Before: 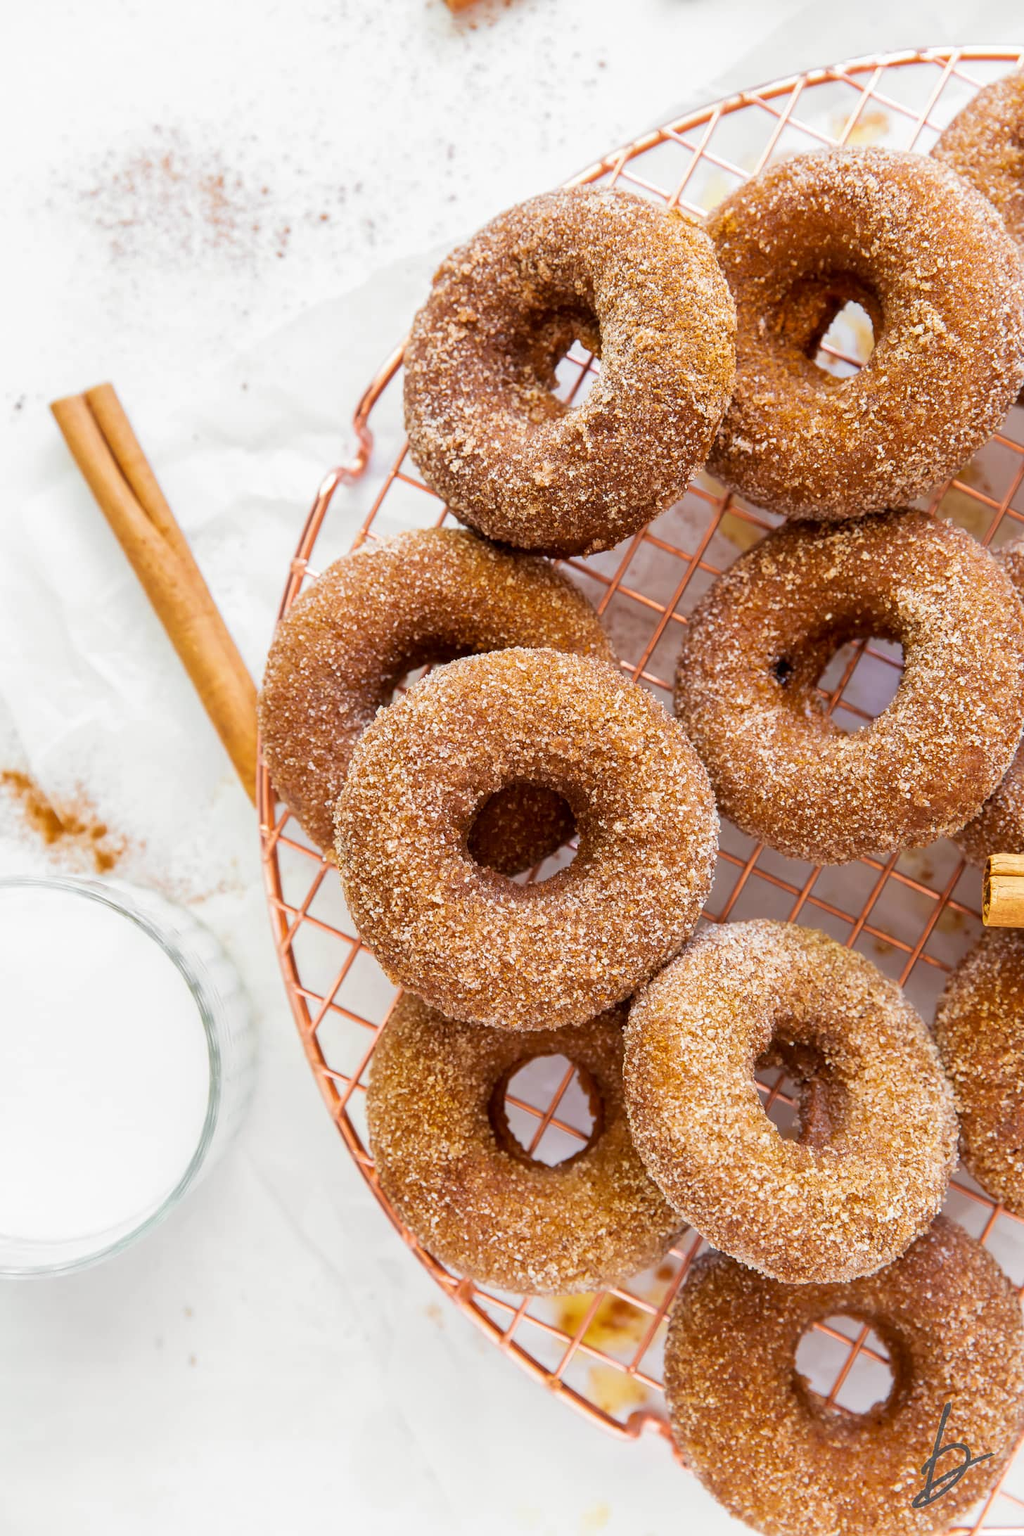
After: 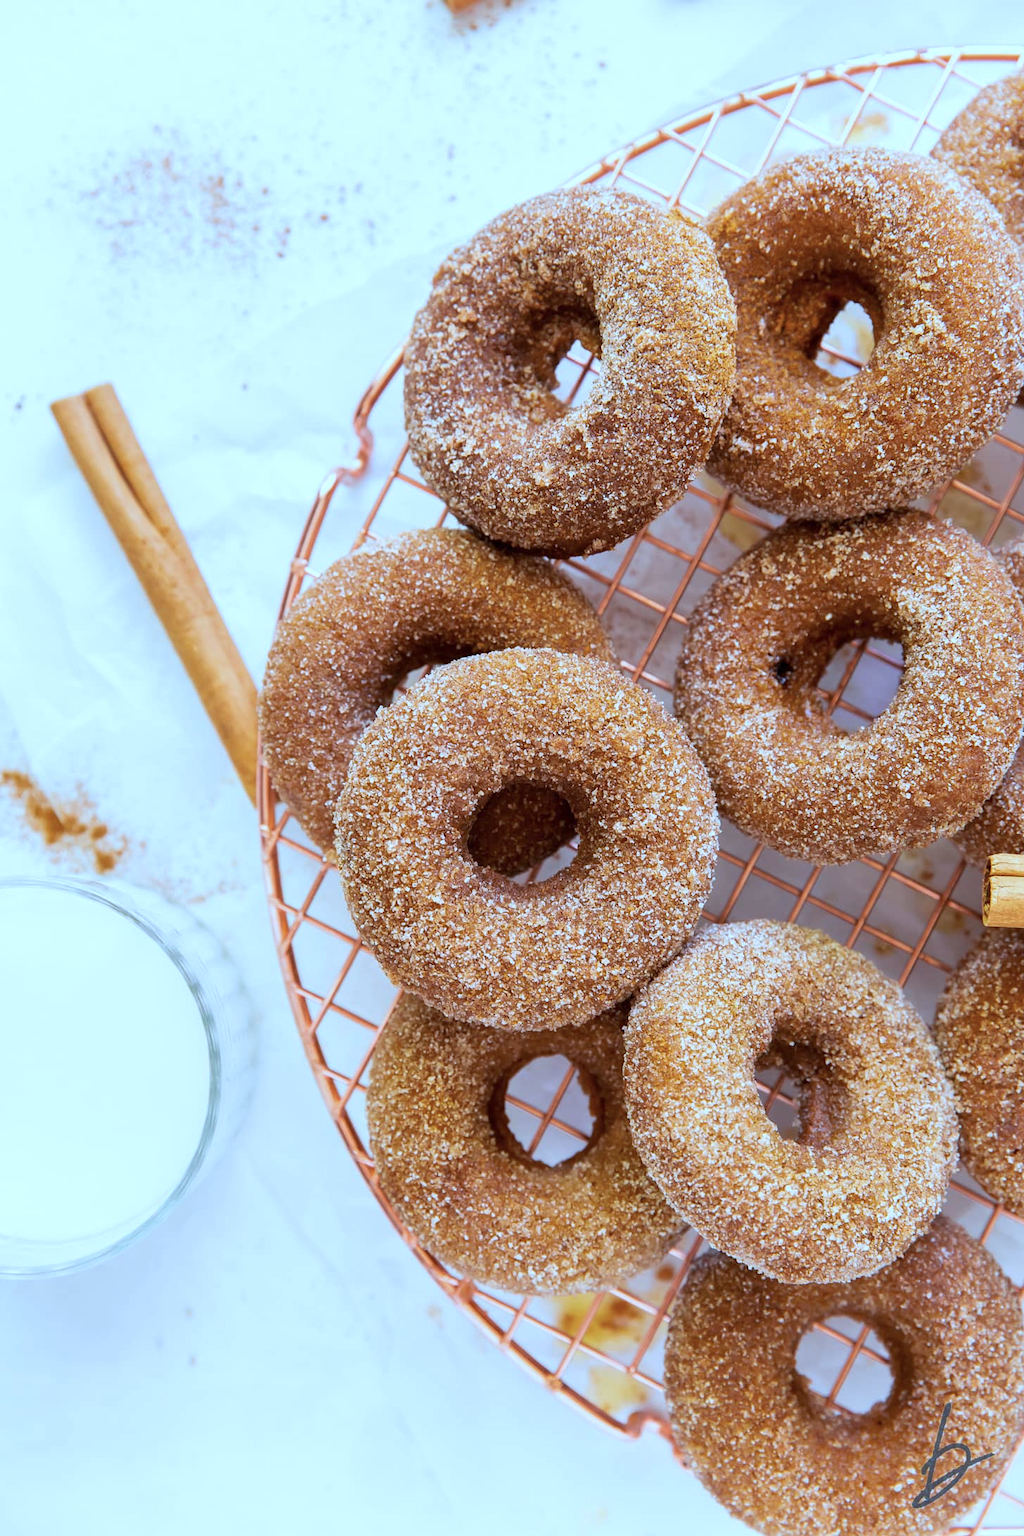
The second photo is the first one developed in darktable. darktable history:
color balance rgb: linear chroma grading › shadows -3%, linear chroma grading › highlights -4%
color calibration: x 0.396, y 0.386, temperature 3669 K
